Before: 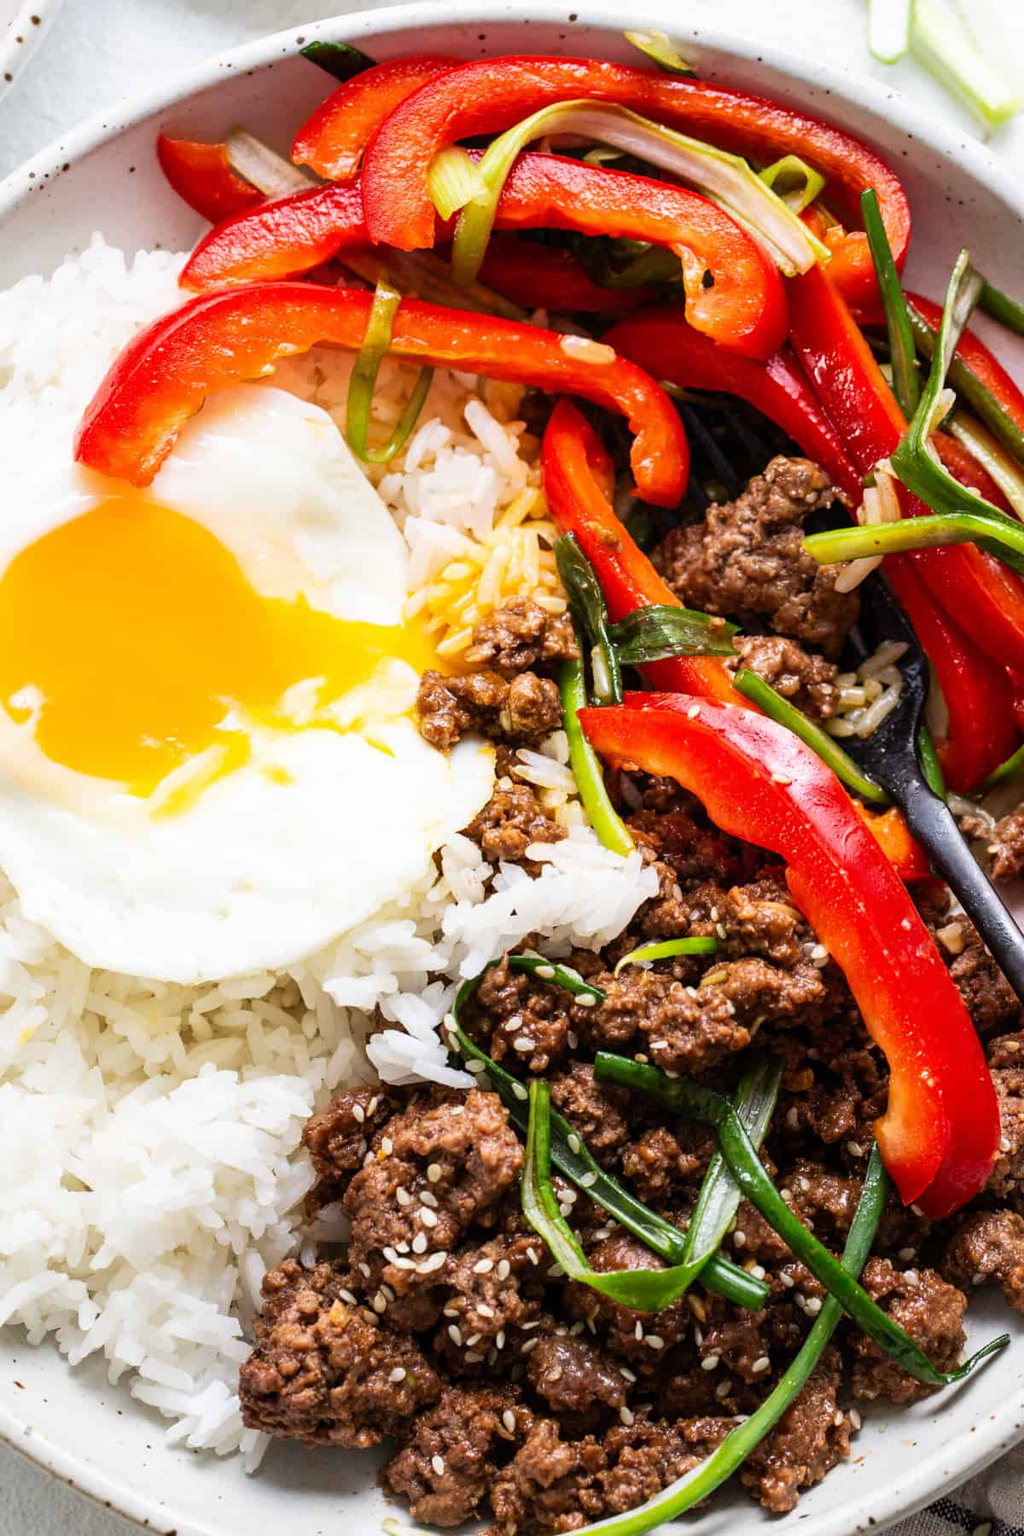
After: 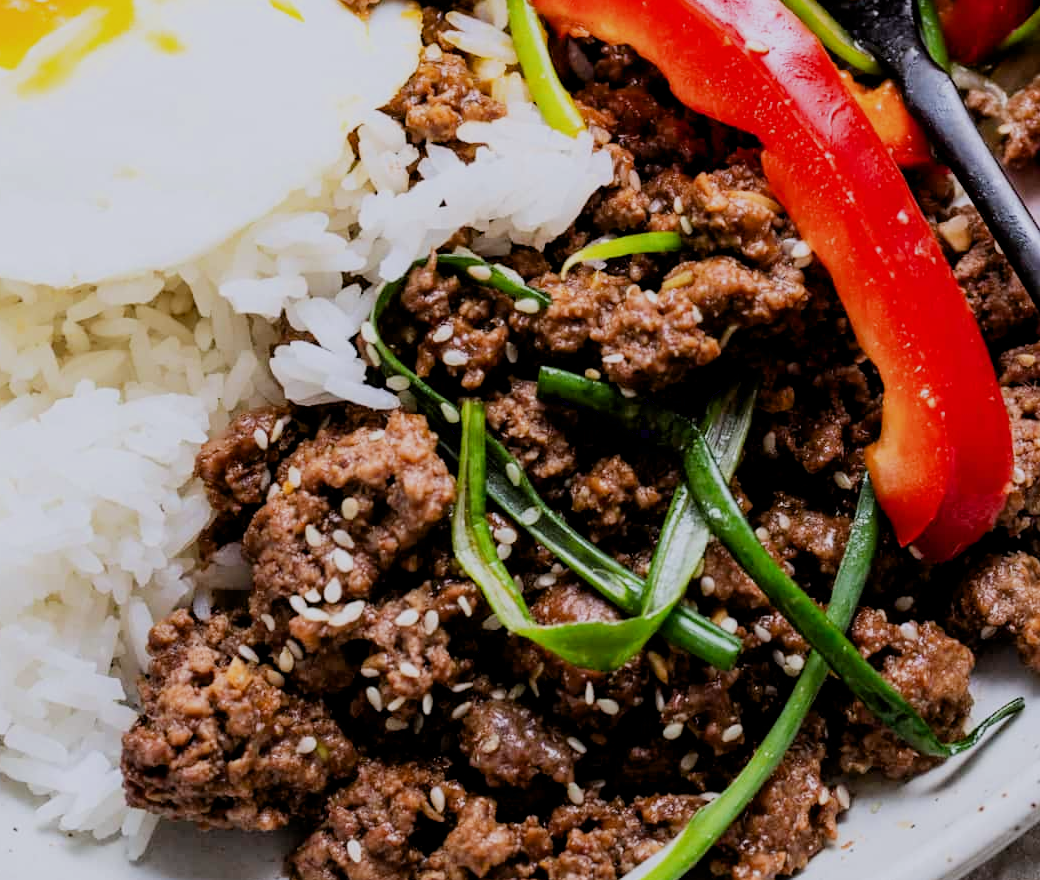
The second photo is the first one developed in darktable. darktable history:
filmic rgb: black relative exposure -7.65 EV, white relative exposure 4.56 EV, hardness 3.61
crop and rotate: left 13.306%, top 48.129%, bottom 2.928%
exposure: black level correction 0.004, exposure 0.014 EV, compensate highlight preservation false
white balance: red 0.984, blue 1.059
